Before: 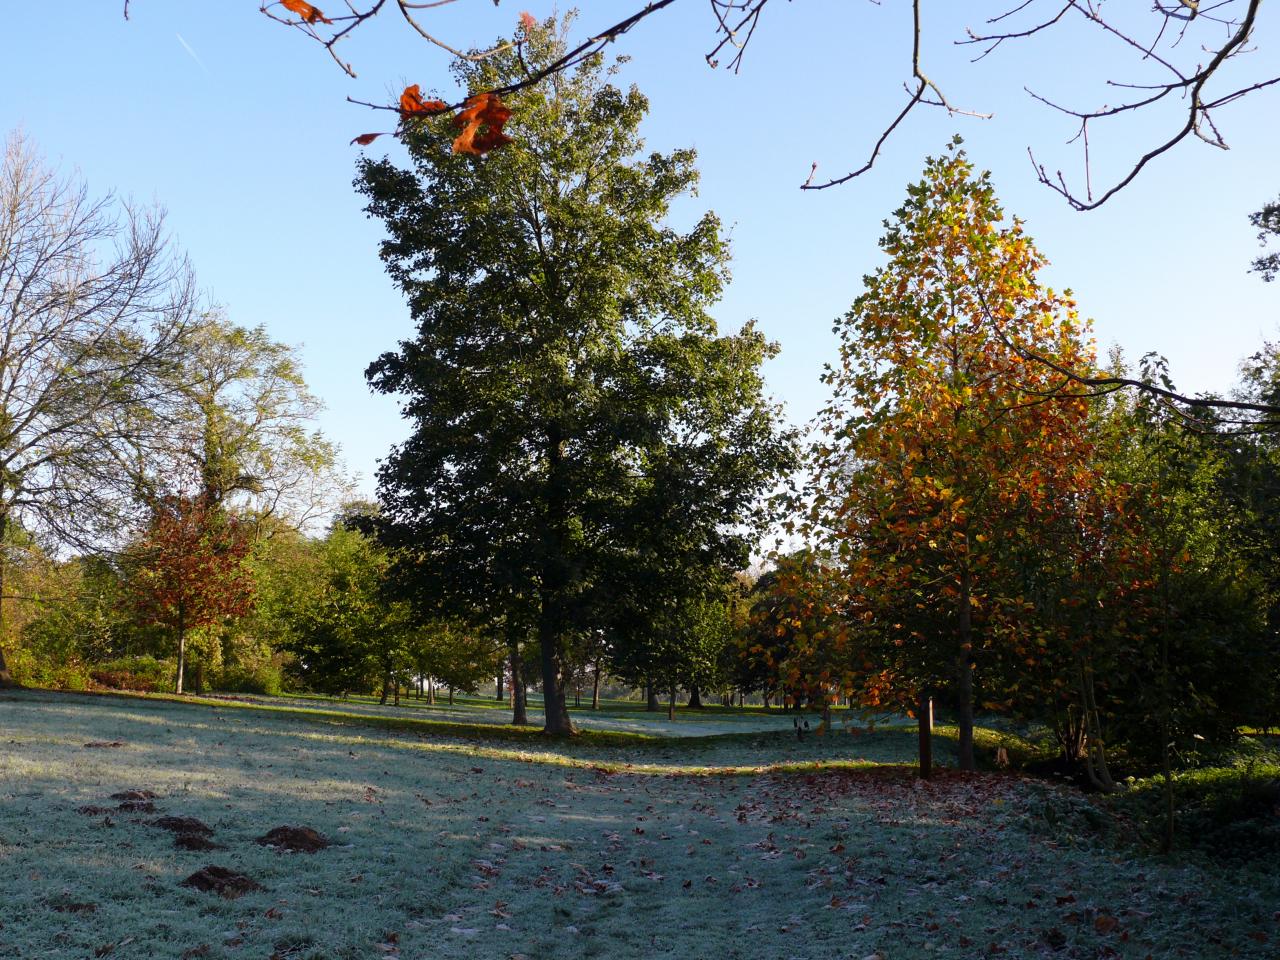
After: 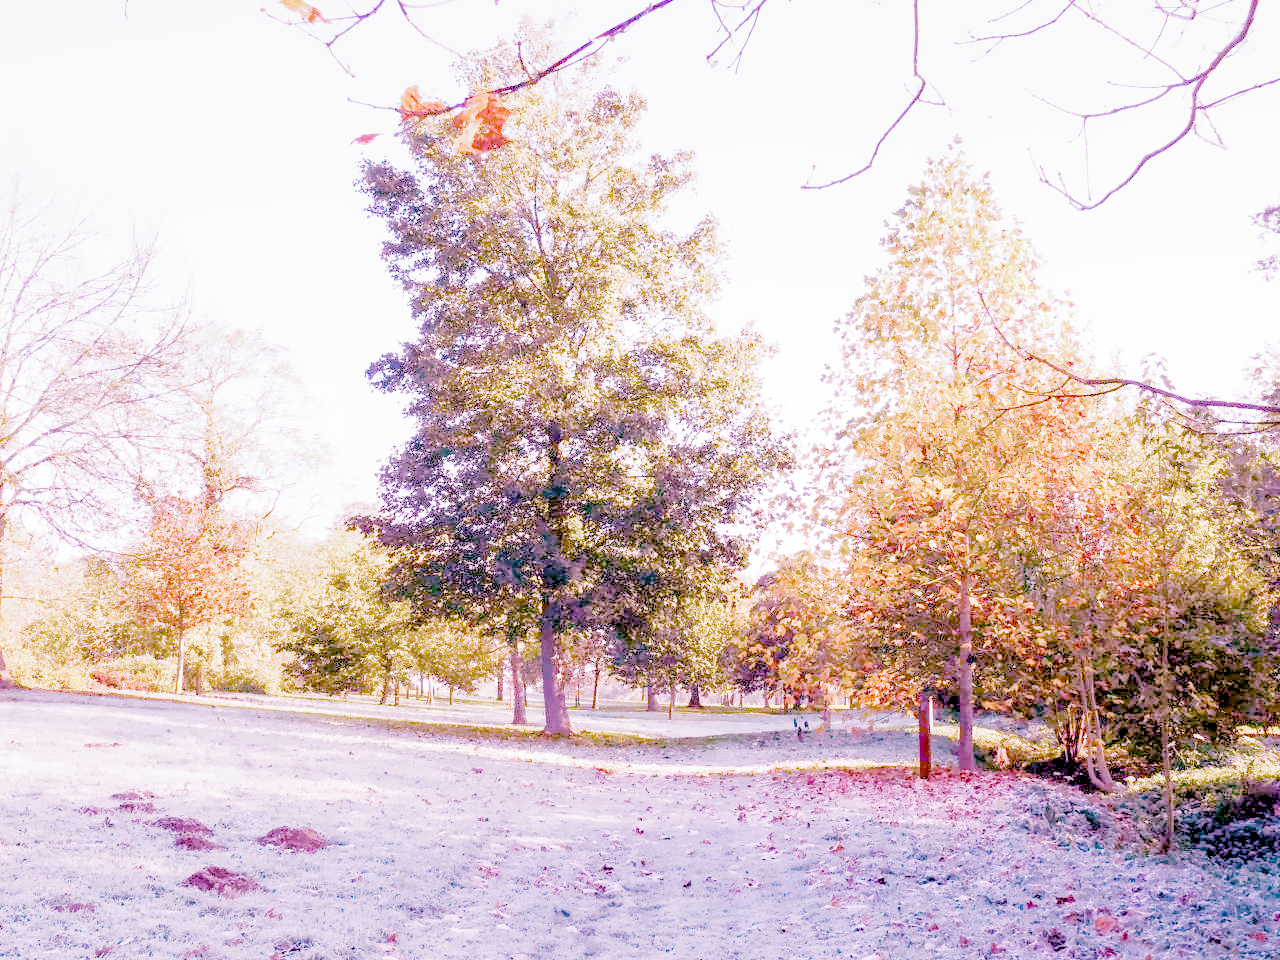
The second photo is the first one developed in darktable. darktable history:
white balance: red 2.229, blue 1.46
highlight reconstruction: on, module defaults
lens correction: scale 1, crop 1, focal 35, aperture 5, distance 0.775, camera "Canon EOS RP", lens "Canon RF 35mm F1.8 MACRO IS STM"
exposure: black level correction 0, exposure 1.45 EV, compensate exposure bias true, compensate highlight preservation false
color calibration: illuminant as shot in camera, x 0.37, y 0.382, temperature 4313.32 K
filmic rgb: black relative exposure -2.85 EV, white relative exposure 4.56 EV, hardness 1.77, contrast 1.25, preserve chrominance no, color science v5 (2021)
local contrast: on, module defaults
velvia: on, module defaults
haze removal: compatibility mode true, adaptive false
denoise (profiled): preserve shadows 1.52, scattering 0.002, a [-1, 0, 0], compensate highlight preservation false
color balance rgb: perceptual saturation grading › global saturation 20%, perceptual saturation grading › highlights -25%, perceptual saturation grading › shadows 50%, global vibrance -25%
